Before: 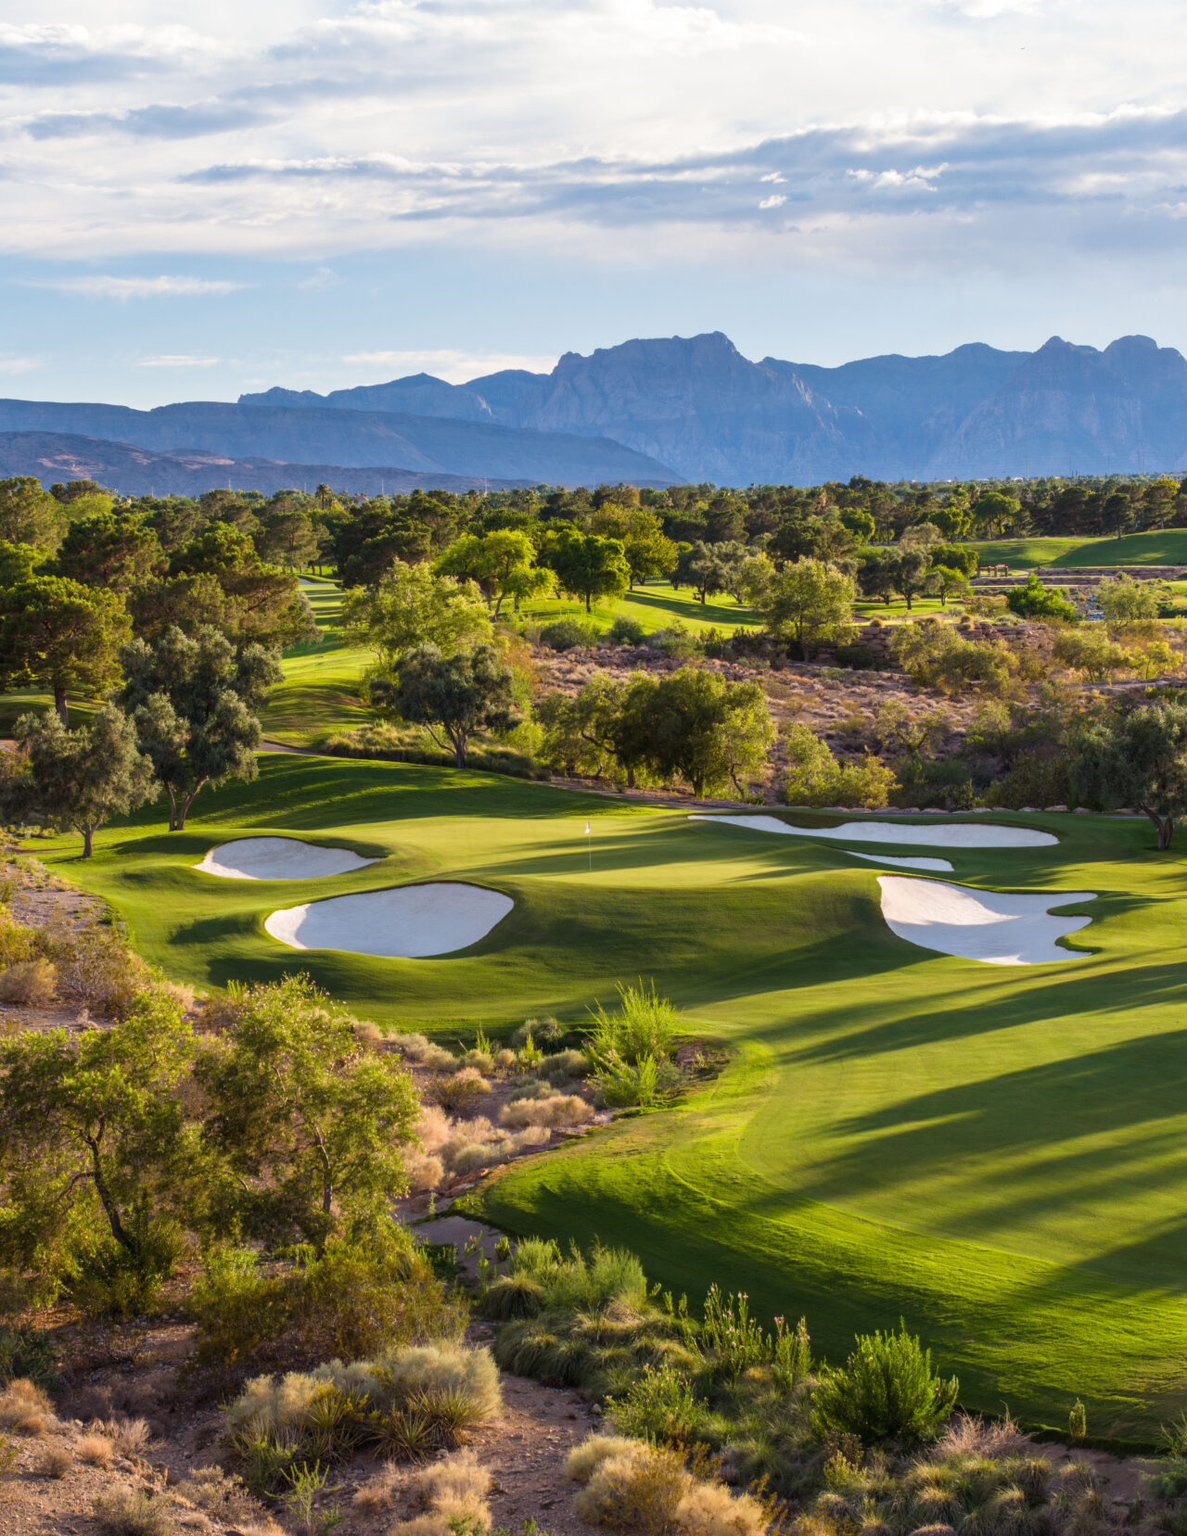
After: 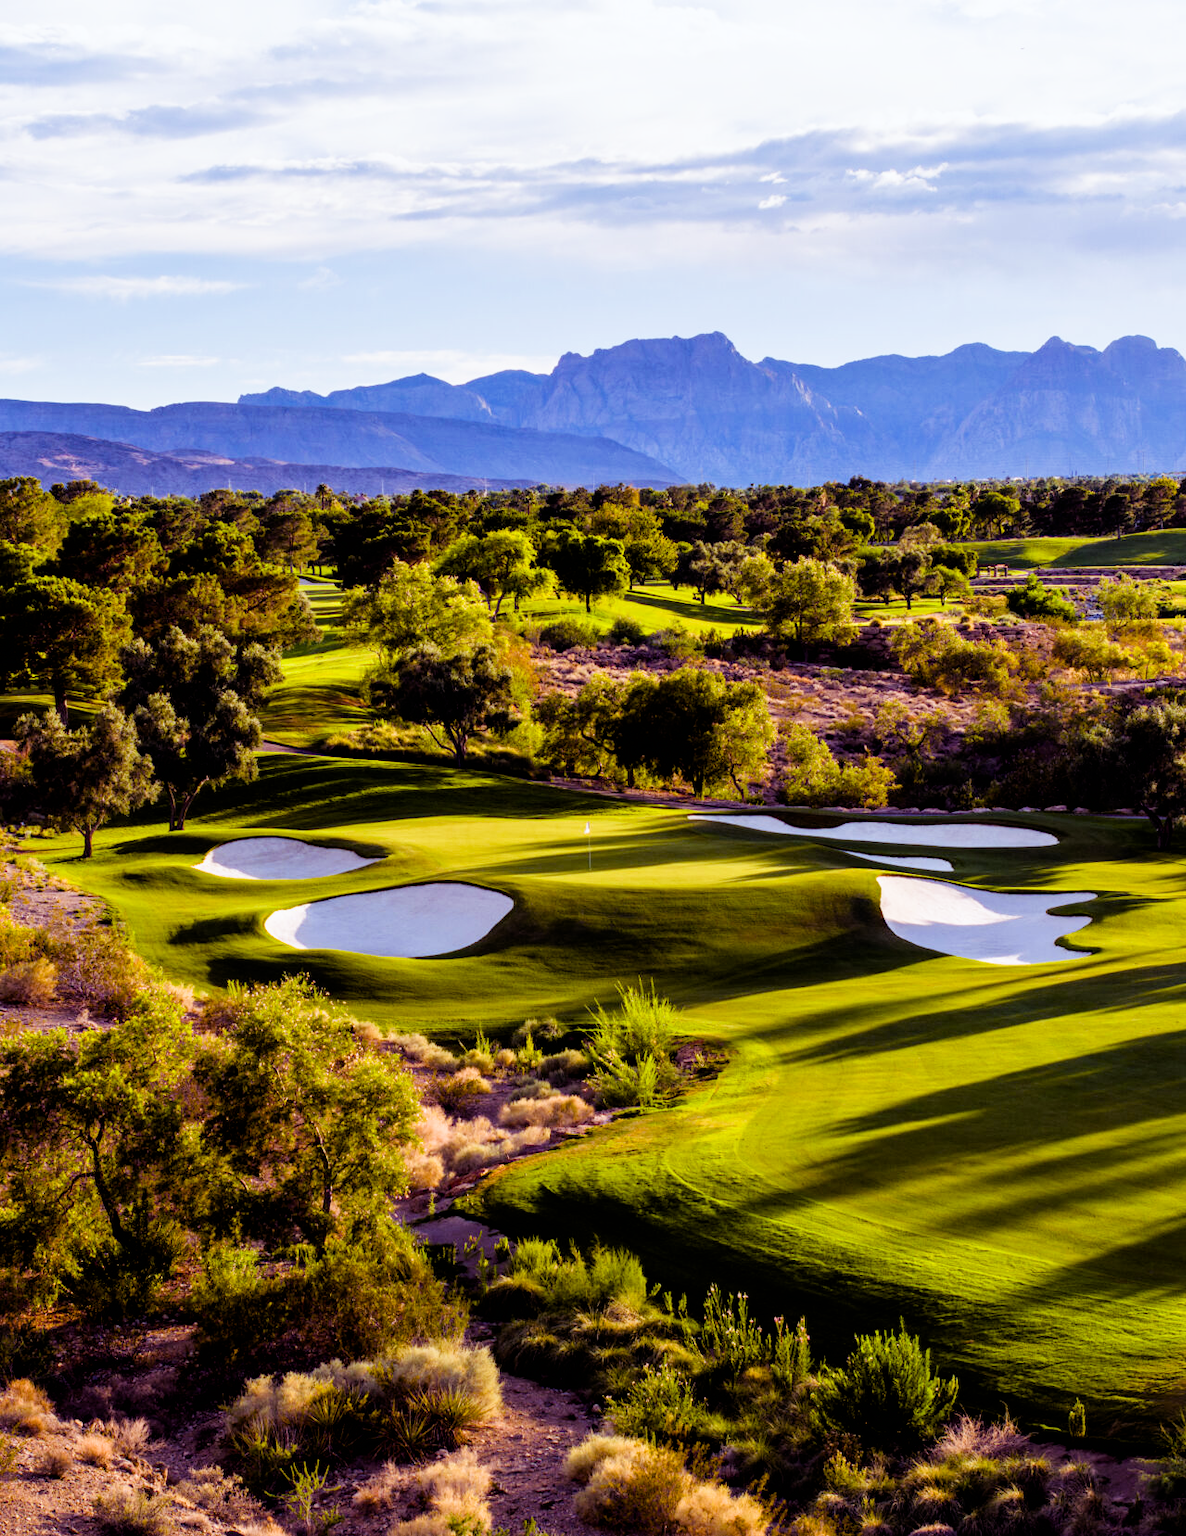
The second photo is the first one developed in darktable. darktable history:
white balance: red 0.967, blue 1.119, emerald 0.756
filmic rgb: black relative exposure -5 EV, white relative exposure 3.2 EV, hardness 3.42, contrast 1.2, highlights saturation mix -30%
color balance rgb: shadows lift › luminance -21.66%, shadows lift › chroma 8.98%, shadows lift › hue 283.37°, power › chroma 1.55%, power › hue 25.59°, highlights gain › luminance 6.08%, highlights gain › chroma 2.55%, highlights gain › hue 90°, global offset › luminance -0.87%, perceptual saturation grading › global saturation 27.49%, perceptual saturation grading › highlights -28.39%, perceptual saturation grading › mid-tones 15.22%, perceptual saturation grading › shadows 33.98%, perceptual brilliance grading › highlights 10%, perceptual brilliance grading › mid-tones 5%
